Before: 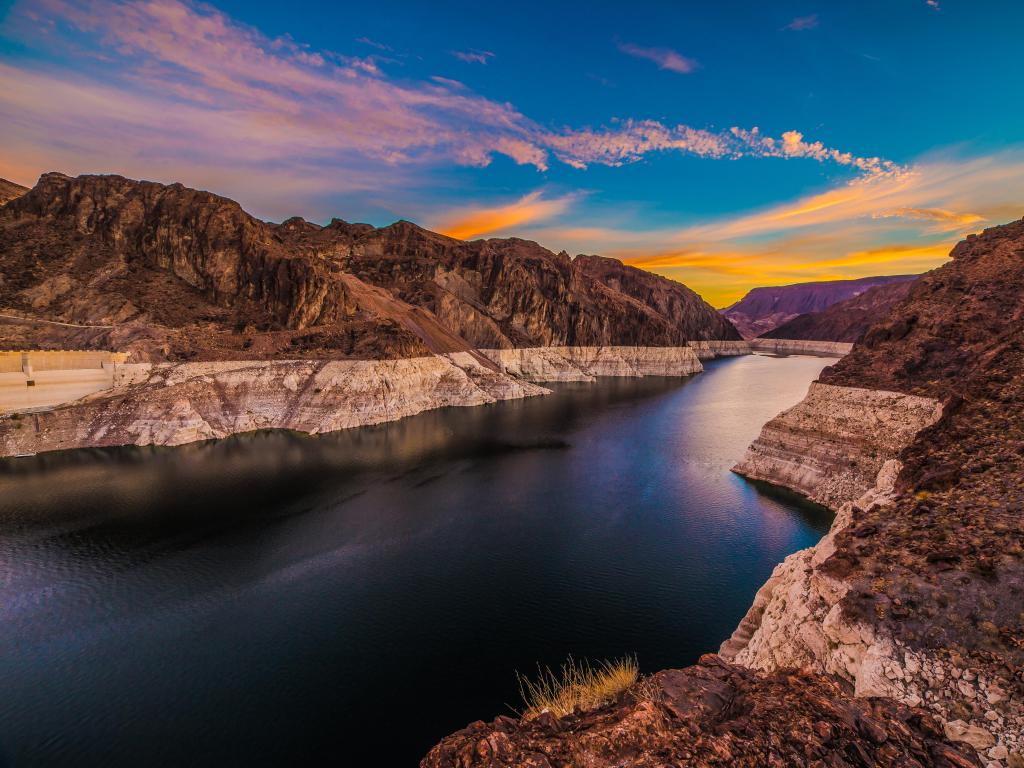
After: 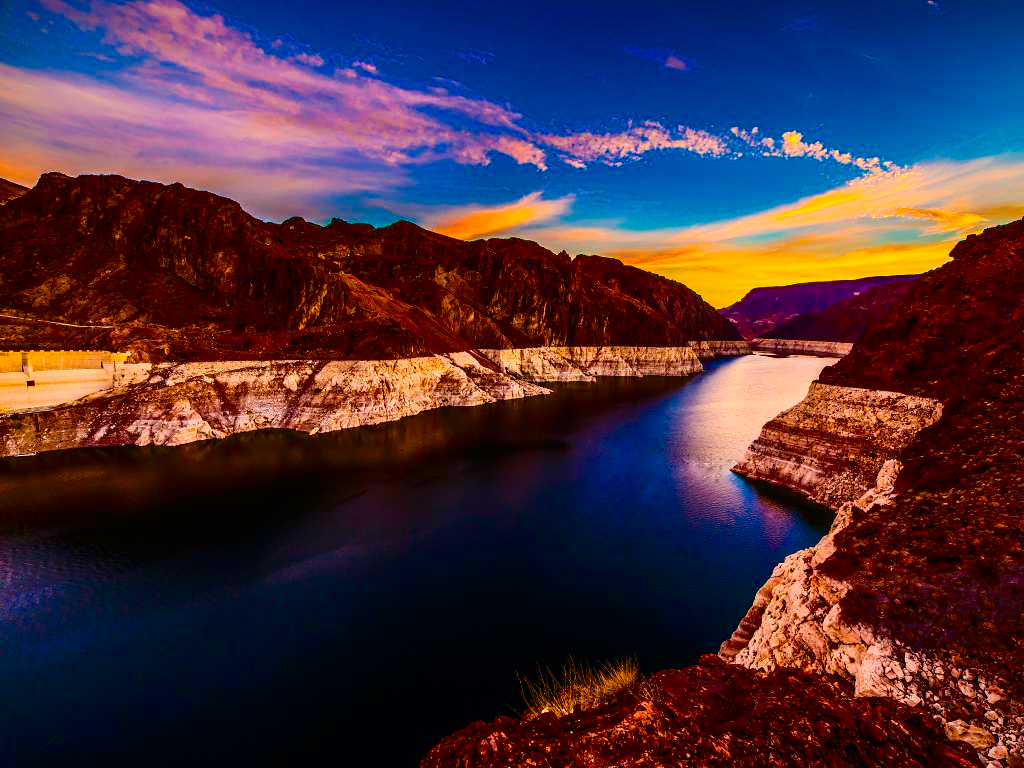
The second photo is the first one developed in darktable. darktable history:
color balance rgb: linear chroma grading › global chroma 25.152%, perceptual saturation grading › global saturation 20%, perceptual saturation grading › highlights -24.953%, perceptual saturation grading › shadows 49.296%, global vibrance 30.381%, contrast 10.648%
local contrast: mode bilateral grid, contrast 99, coarseness 100, detail 89%, midtone range 0.2
contrast brightness saturation: contrast 0.339, brightness -0.085, saturation 0.171
sharpen: radius 5.277, amount 0.313, threshold 26.643
